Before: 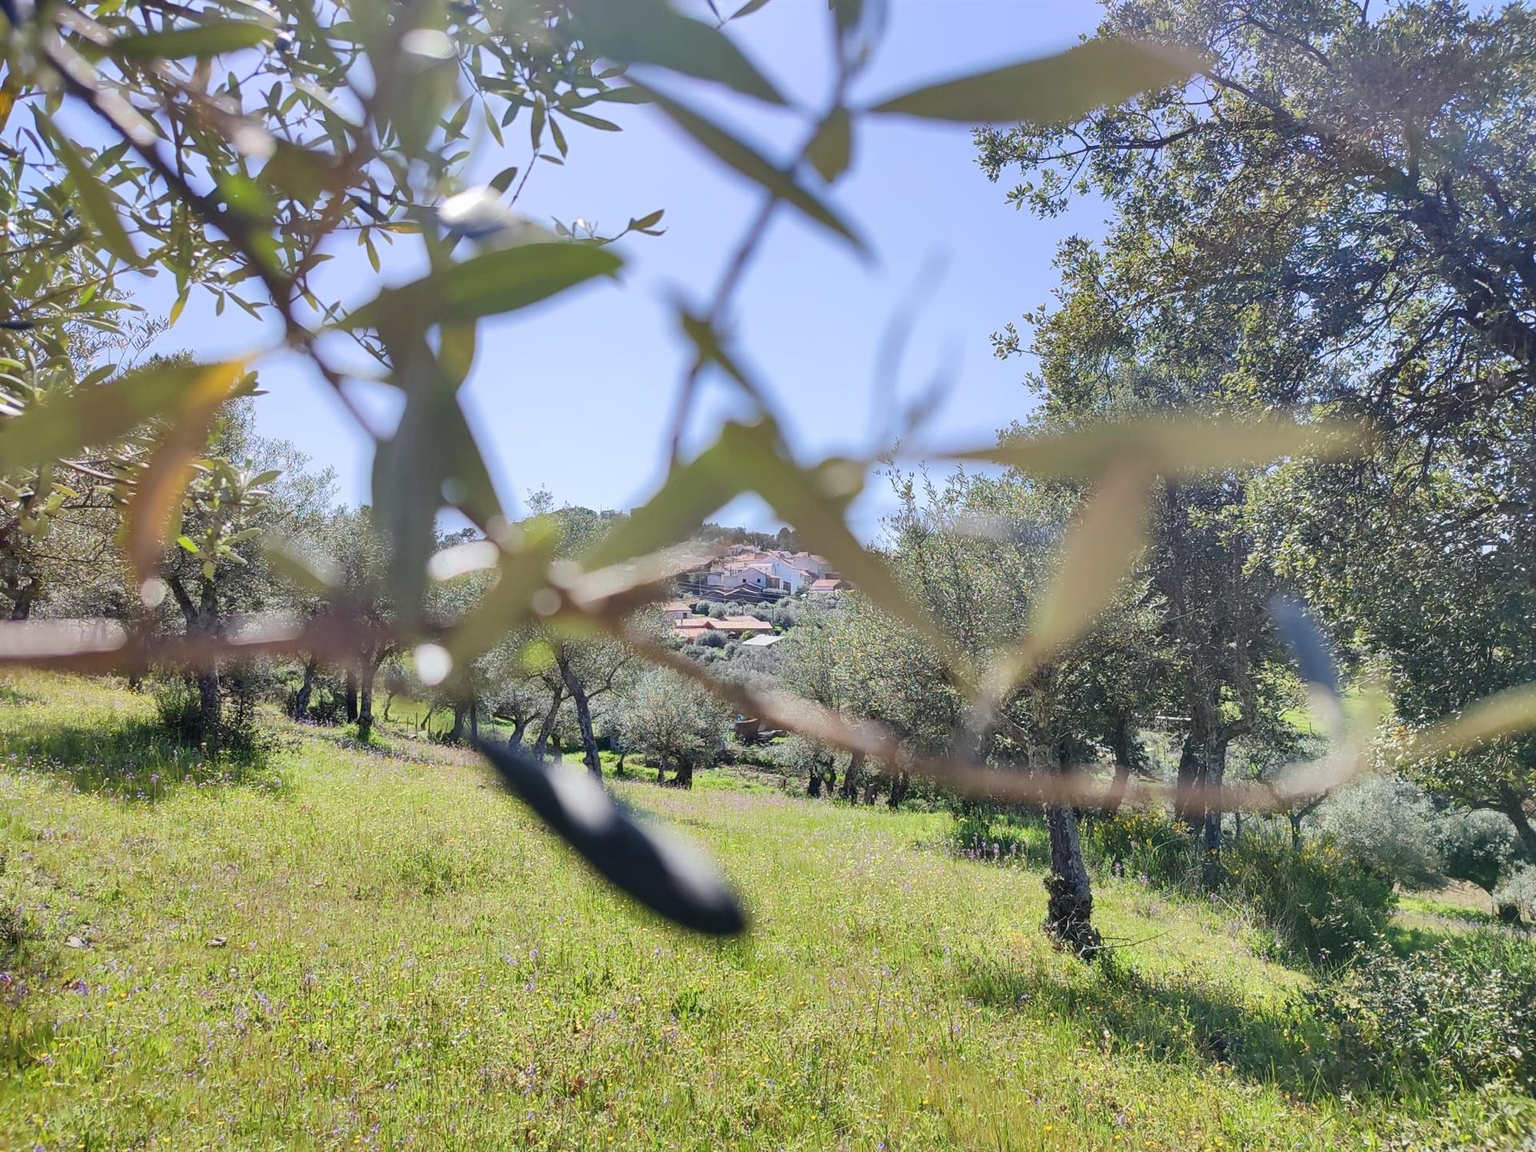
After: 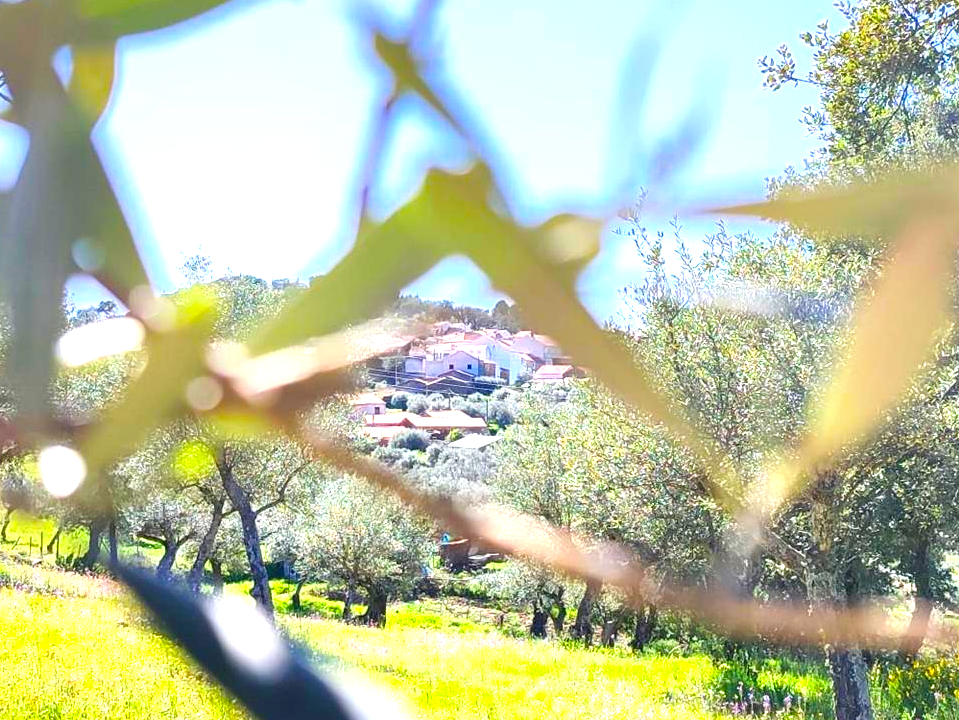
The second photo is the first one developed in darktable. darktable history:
color zones: curves: ch0 [(0, 0.613) (0.01, 0.613) (0.245, 0.448) (0.498, 0.529) (0.642, 0.665) (0.879, 0.777) (0.99, 0.613)]; ch1 [(0, 0) (0.143, 0) (0.286, 0) (0.429, 0) (0.571, 0) (0.714, 0) (0.857, 0)], mix -121.96%
crop: left 25%, top 25%, right 25%, bottom 25%
contrast brightness saturation: saturation -0.05
color balance rgb: perceptual saturation grading › global saturation 30%, global vibrance 20%
exposure: black level correction 0, exposure 1.2 EV, compensate exposure bias true, compensate highlight preservation false
